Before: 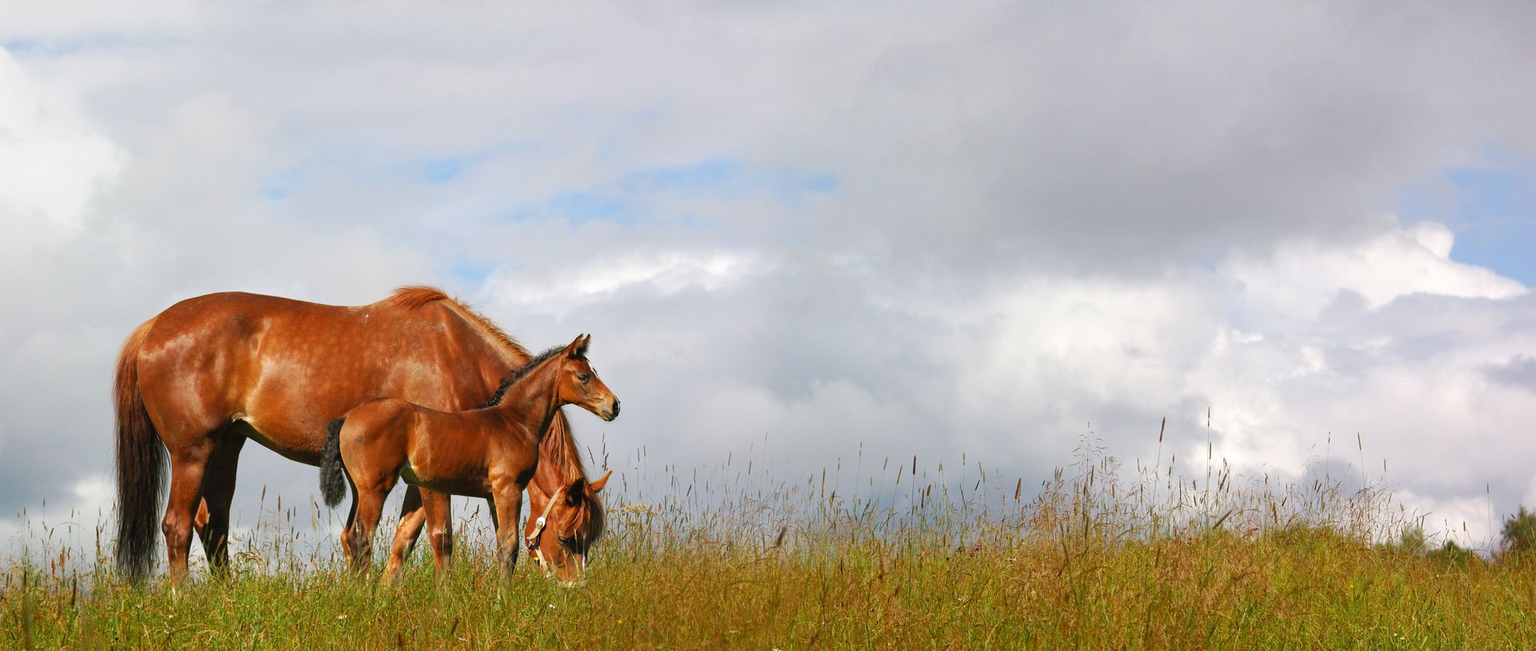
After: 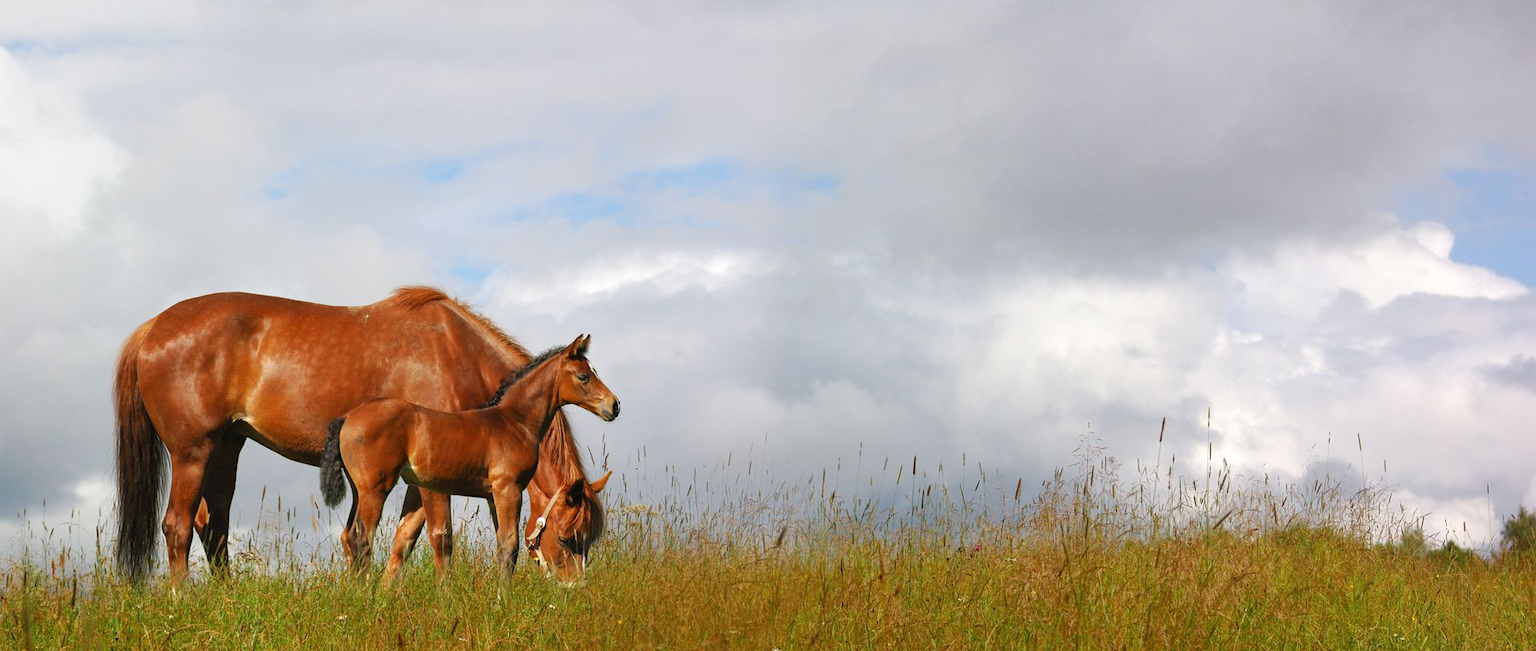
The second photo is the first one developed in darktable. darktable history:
tone equalizer: -8 EV -1.84 EV, -7 EV -1.16 EV, -6 EV -1.62 EV, smoothing diameter 25%, edges refinement/feathering 10, preserve details guided filter
exposure: compensate highlight preservation false
